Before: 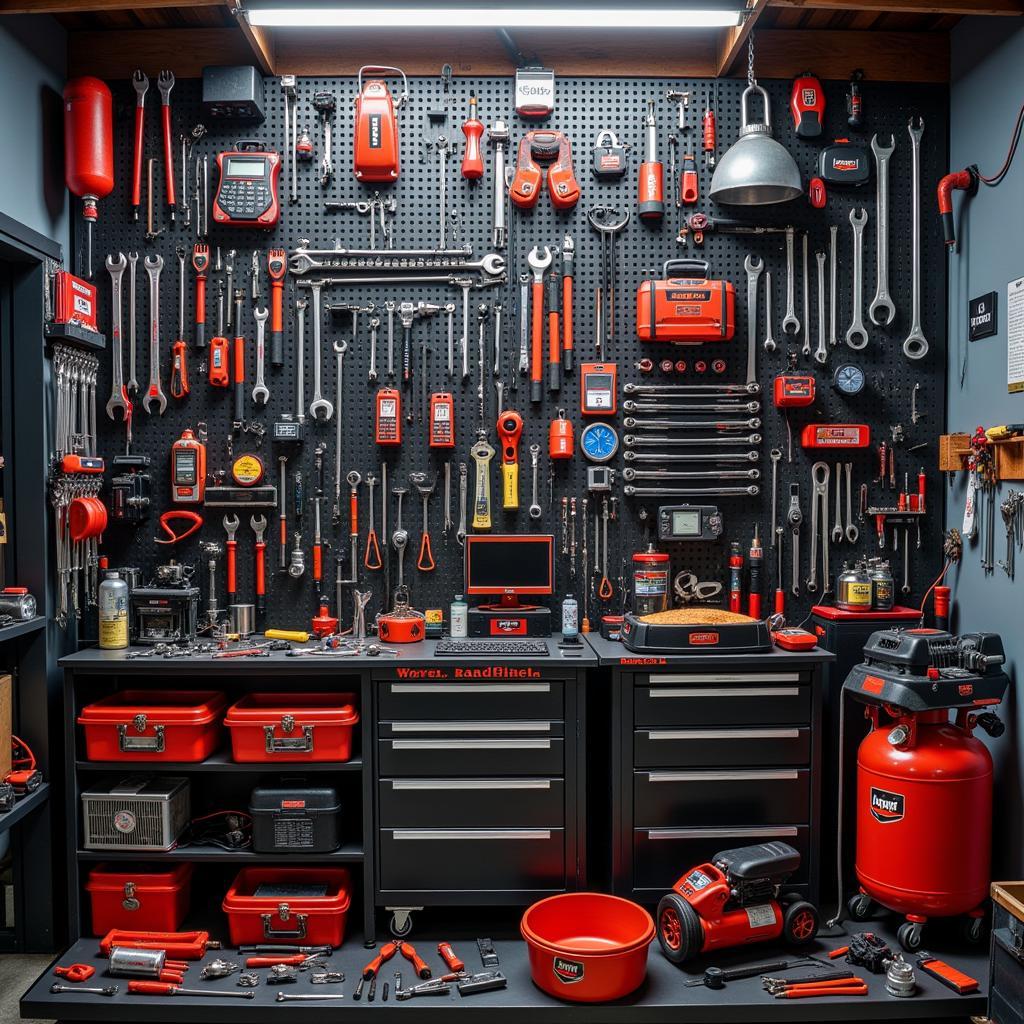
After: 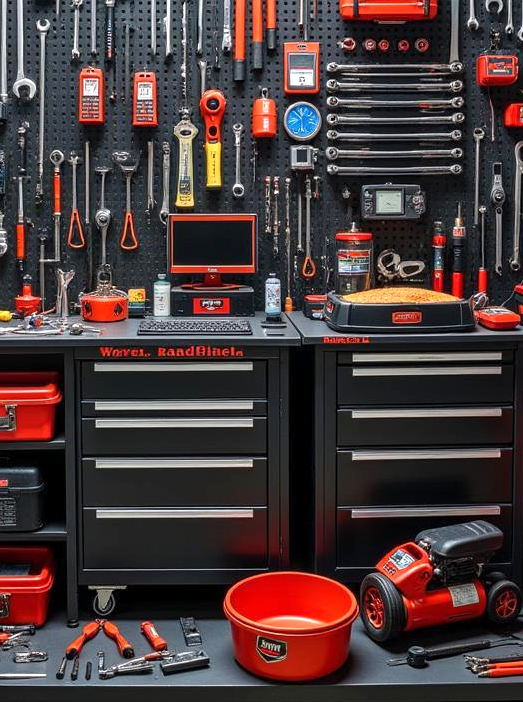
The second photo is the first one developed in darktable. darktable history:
exposure: exposure 0.406 EV, compensate highlight preservation false
crop and rotate: left 29.065%, top 31.417%, right 19.834%
